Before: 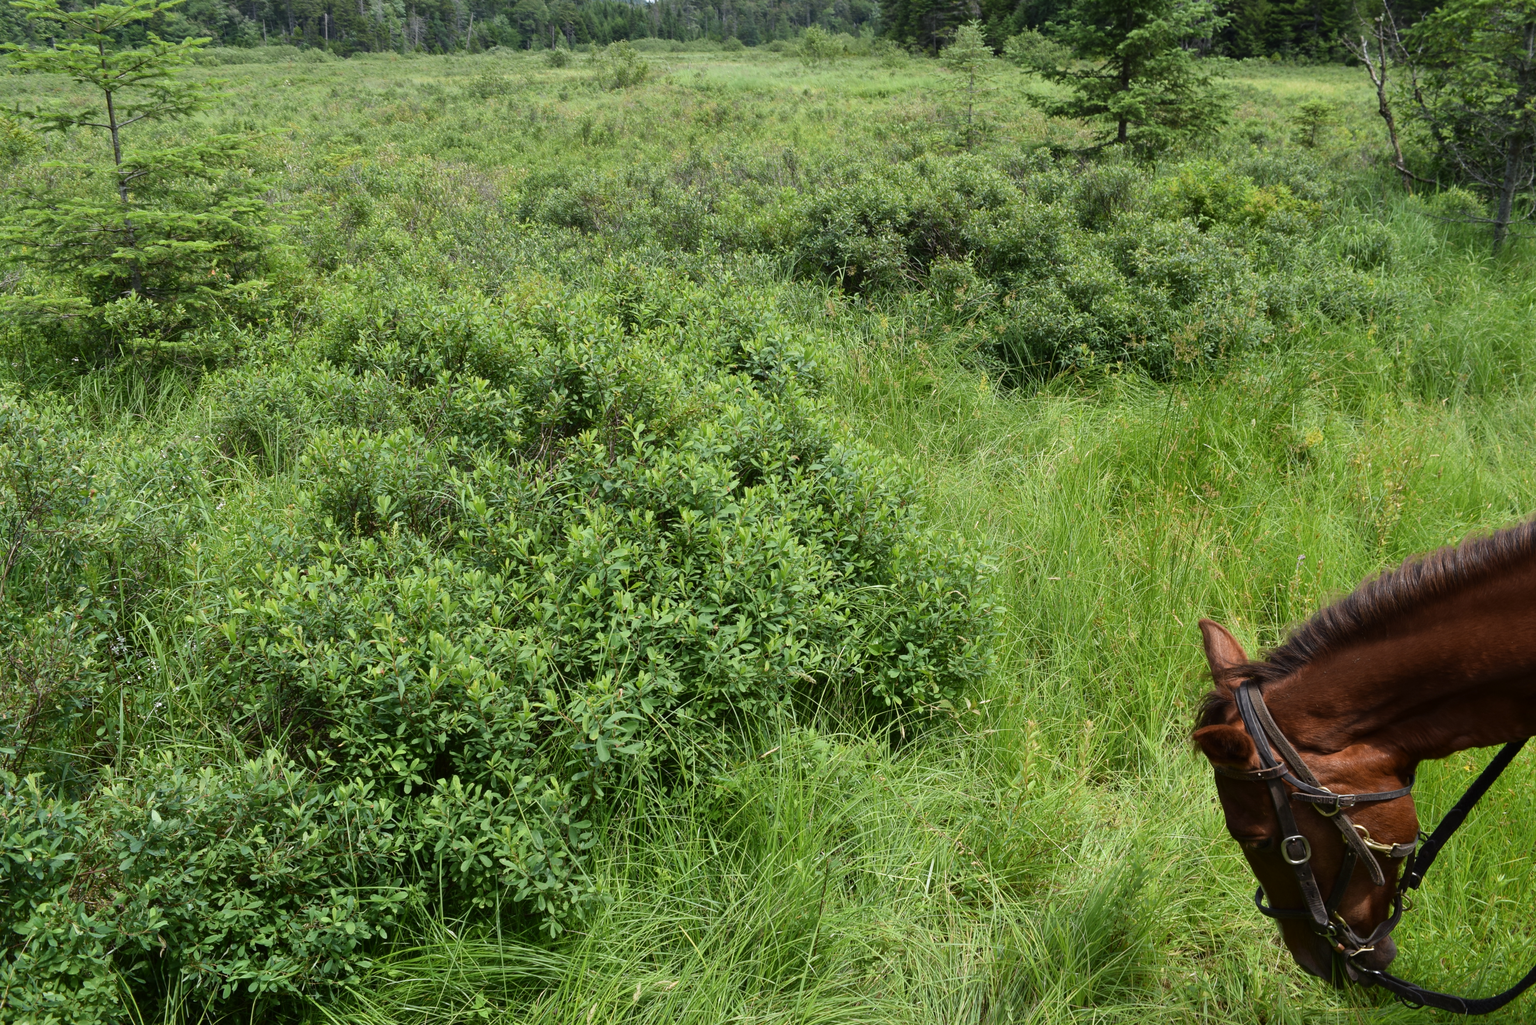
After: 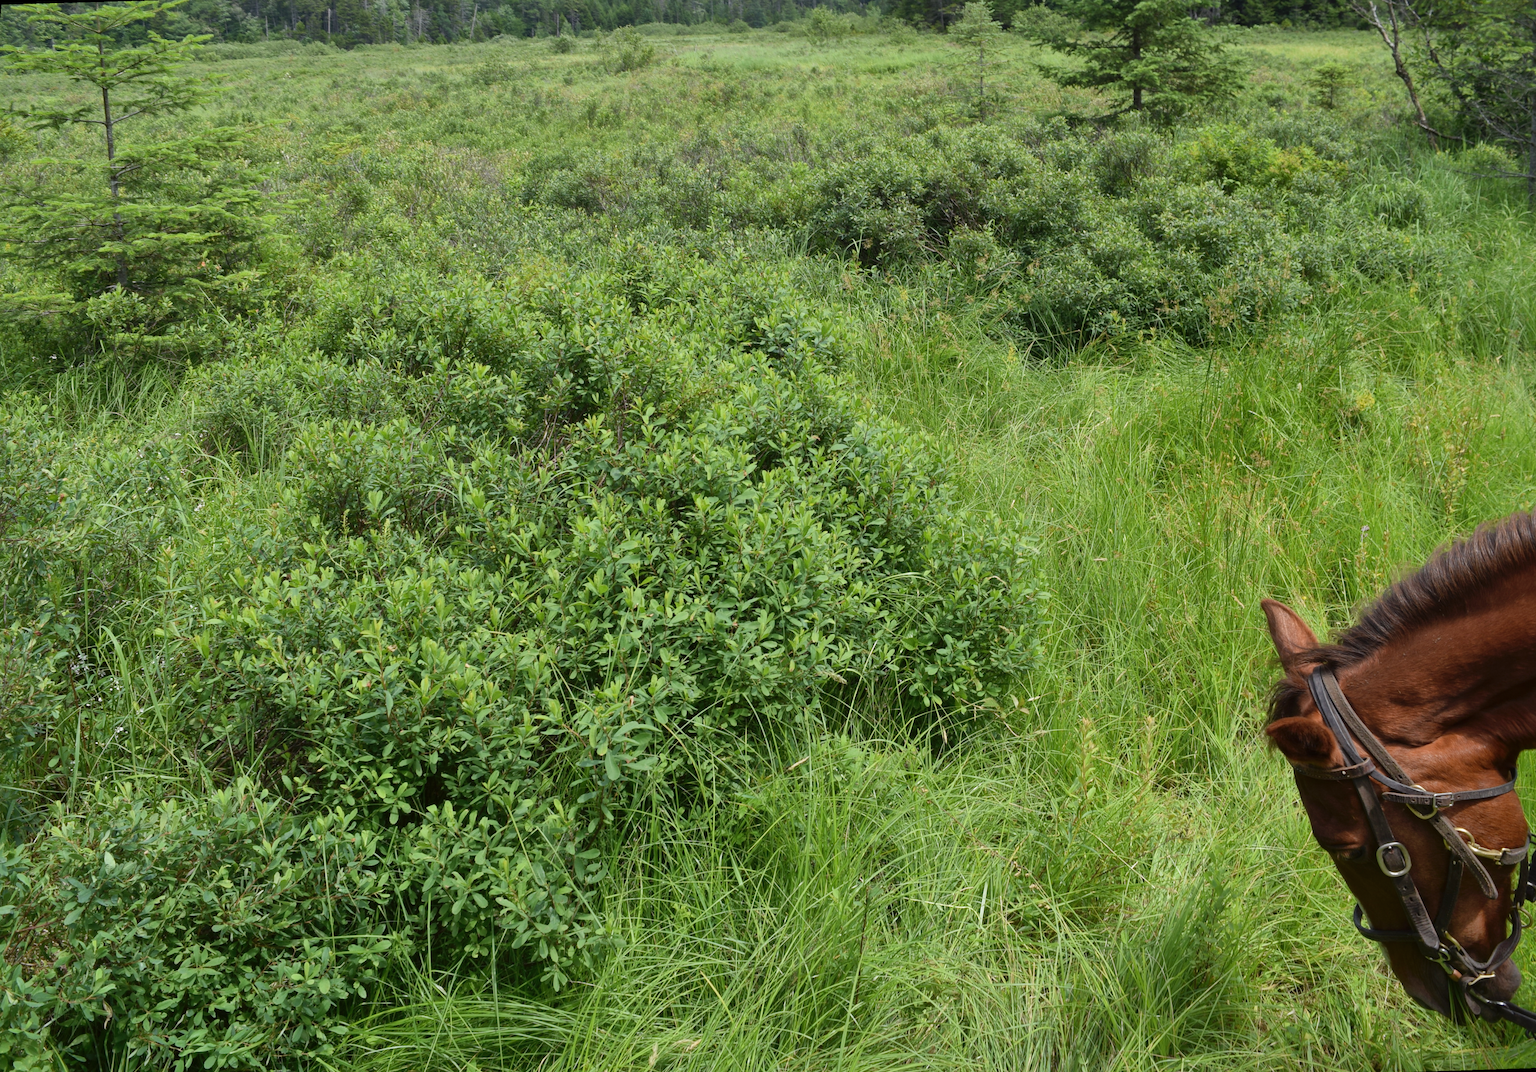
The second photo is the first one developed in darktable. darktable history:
shadows and highlights: on, module defaults
rotate and perspective: rotation -1.68°, lens shift (vertical) -0.146, crop left 0.049, crop right 0.912, crop top 0.032, crop bottom 0.96
